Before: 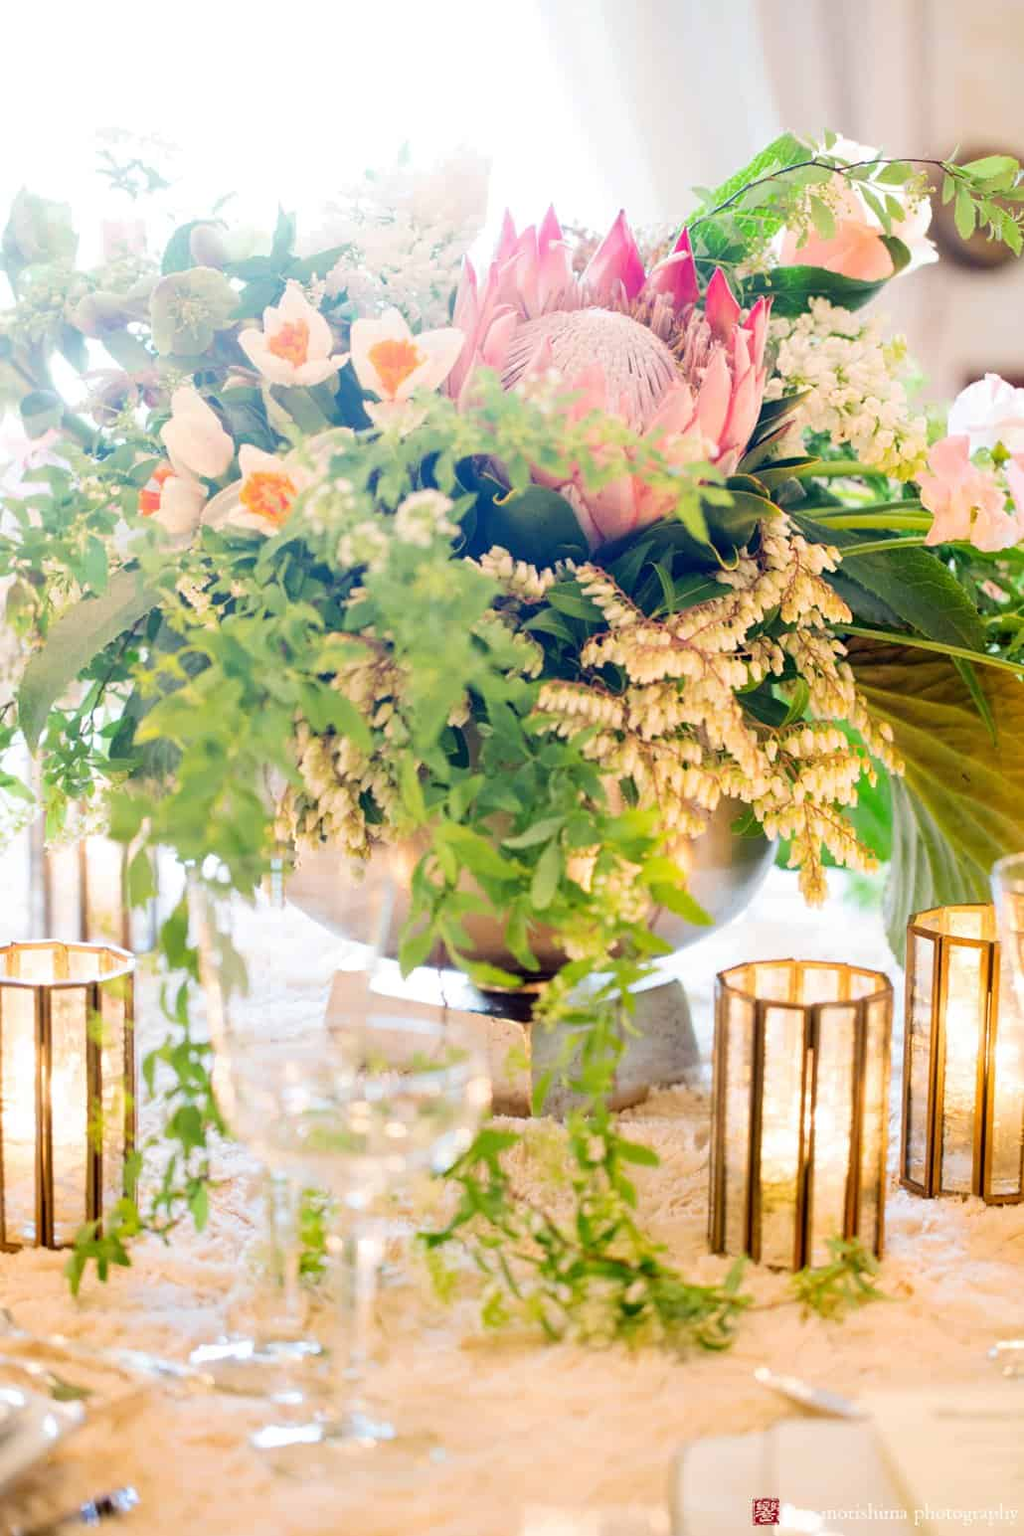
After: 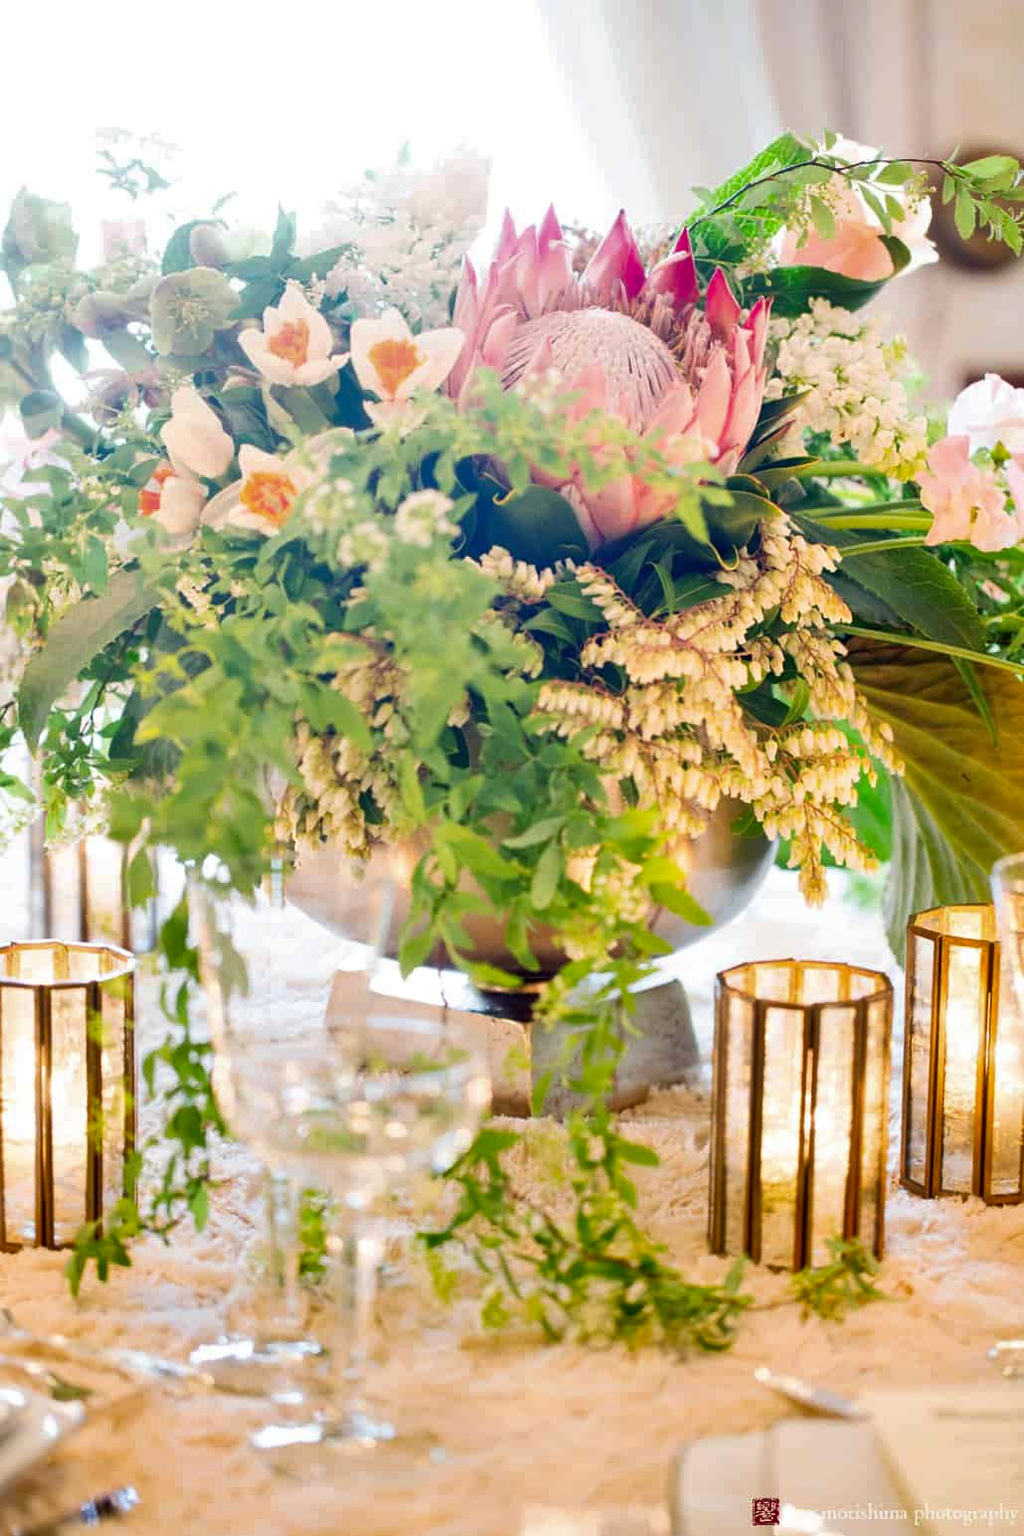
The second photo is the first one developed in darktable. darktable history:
shadows and highlights: soften with gaussian
